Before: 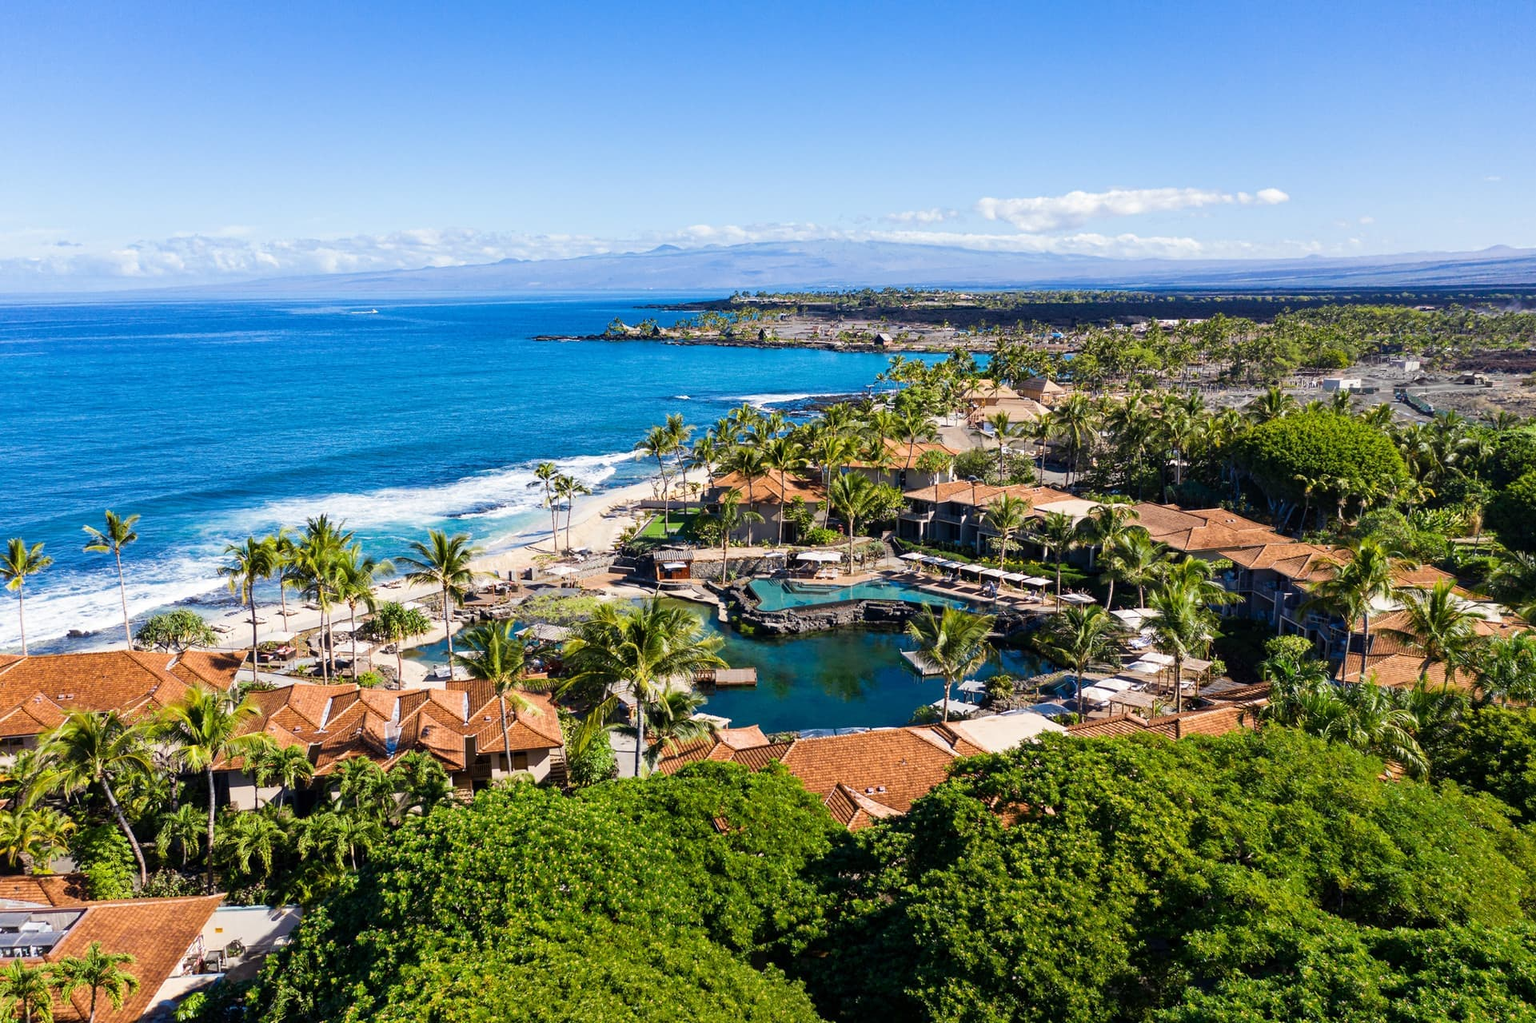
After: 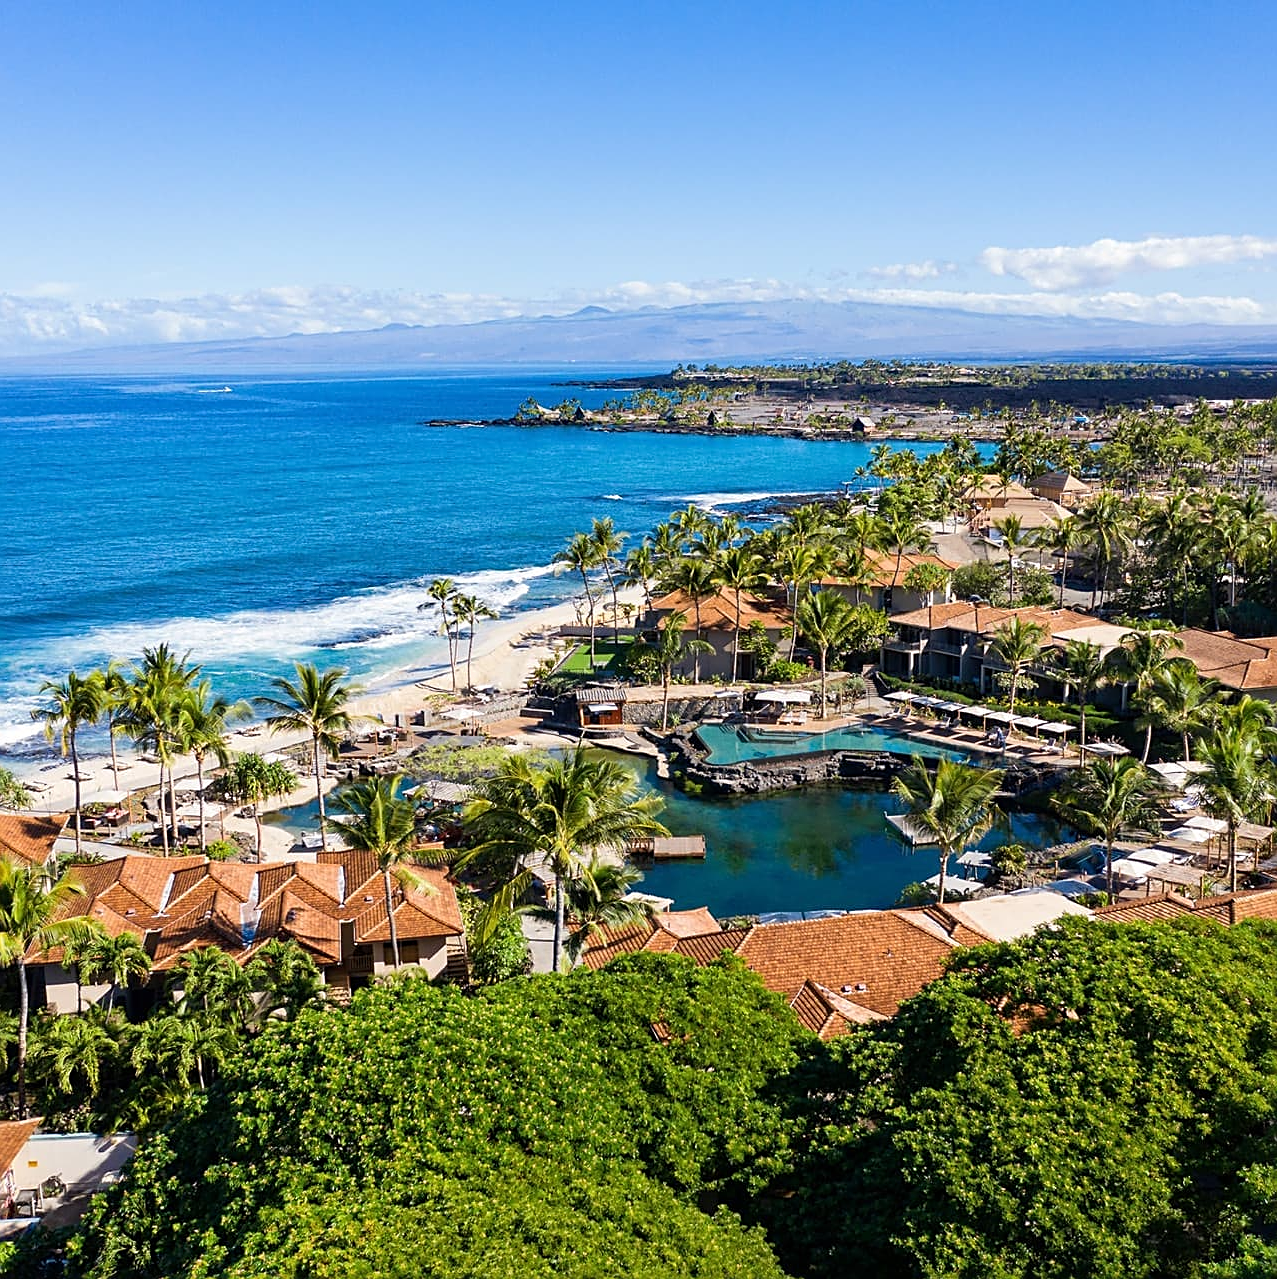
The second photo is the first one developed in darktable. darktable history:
crop and rotate: left 12.574%, right 20.914%
sharpen: on, module defaults
